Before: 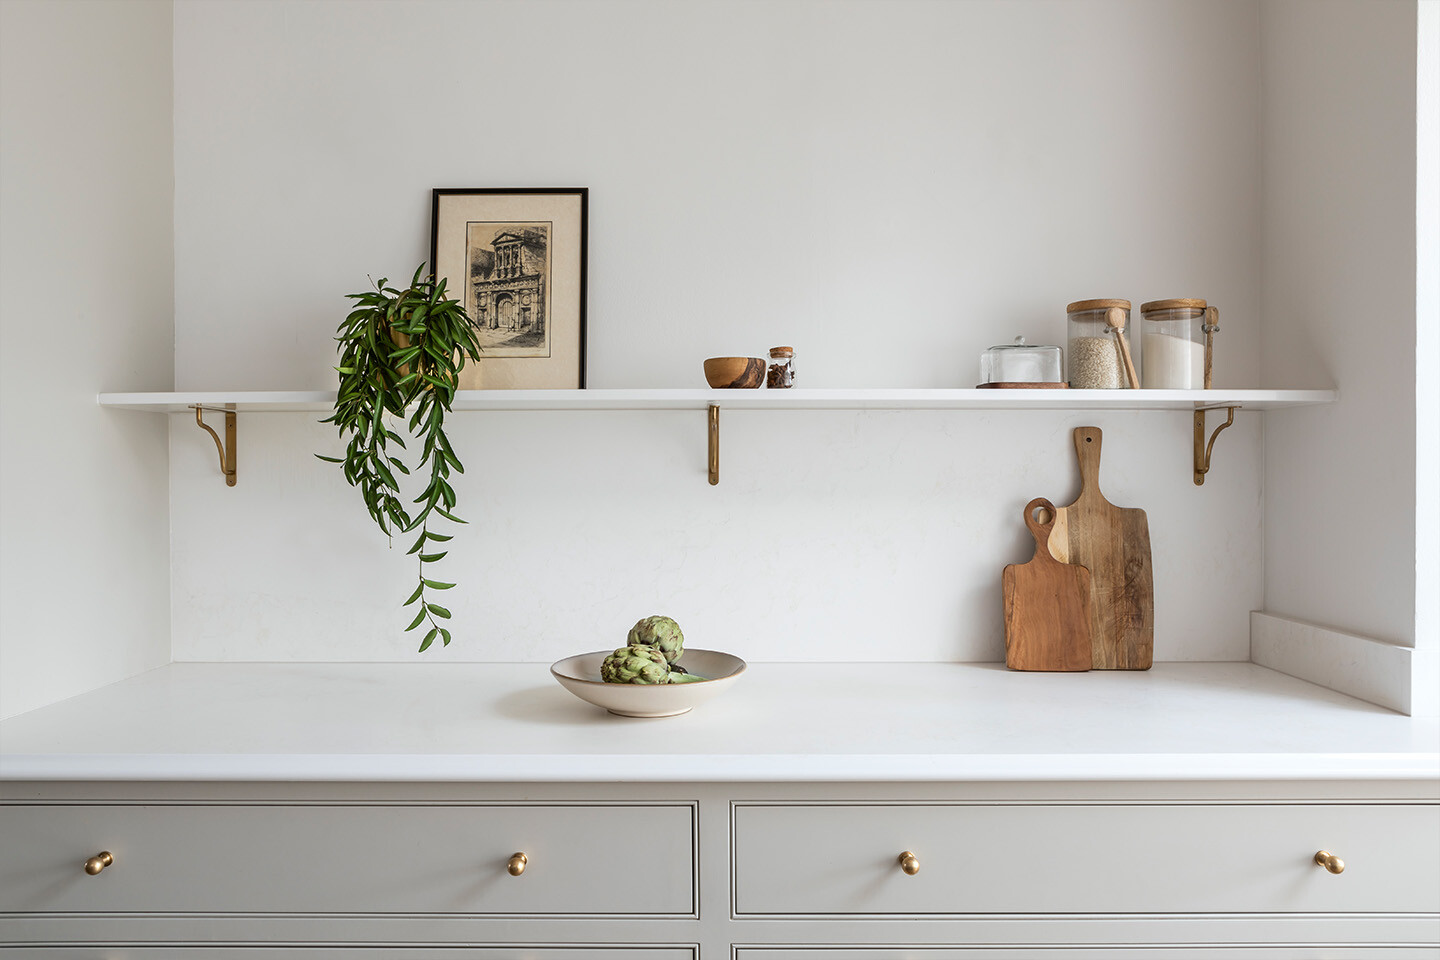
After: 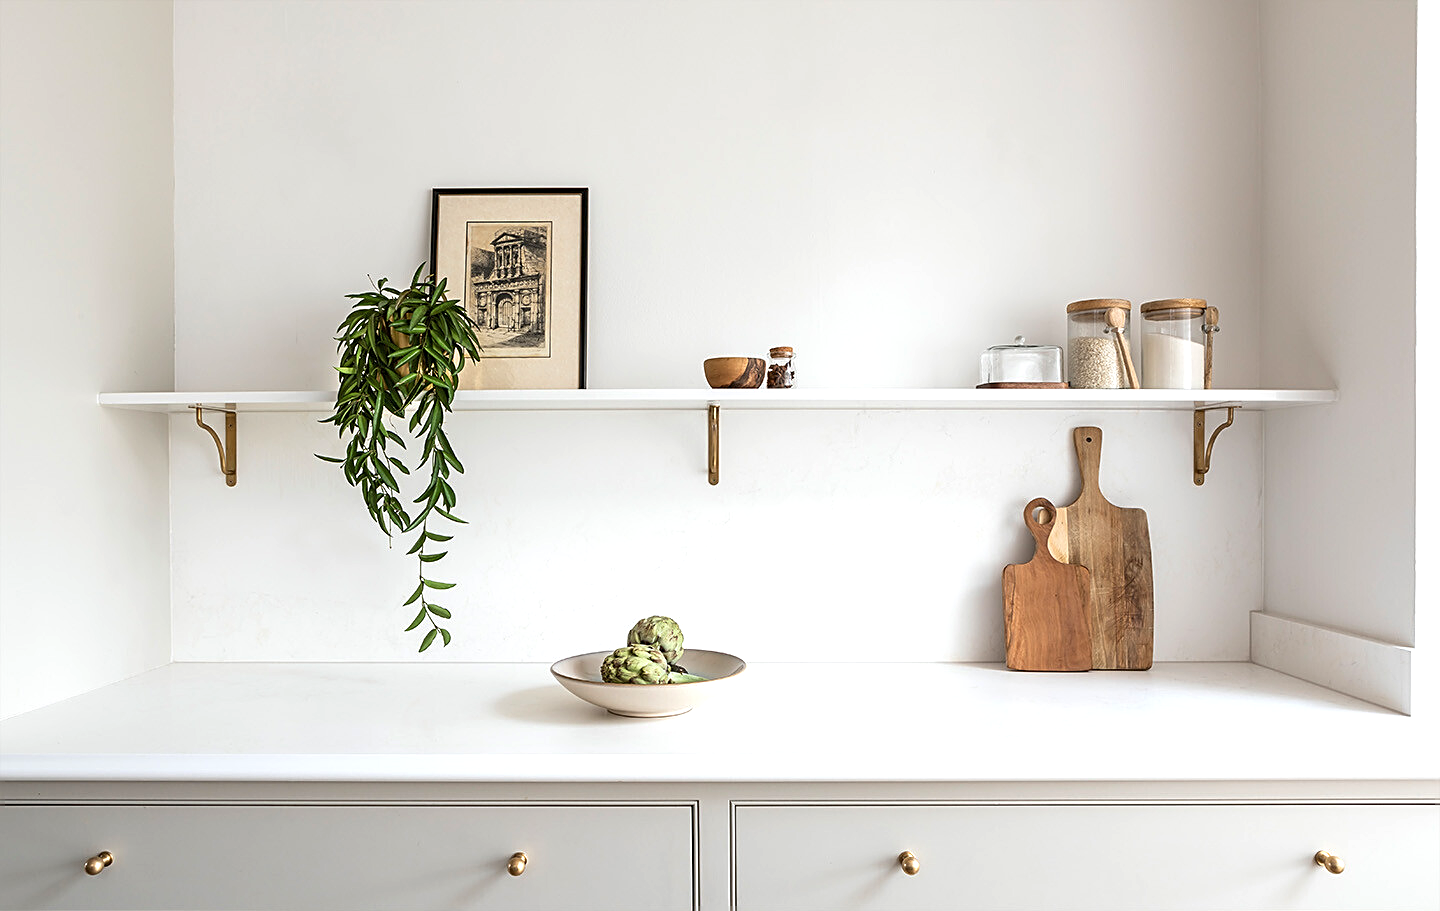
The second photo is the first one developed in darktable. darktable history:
crop and rotate: top 0%, bottom 5.097%
exposure: black level correction 0, exposure 0.5 EV, compensate highlight preservation false
sharpen: on, module defaults
